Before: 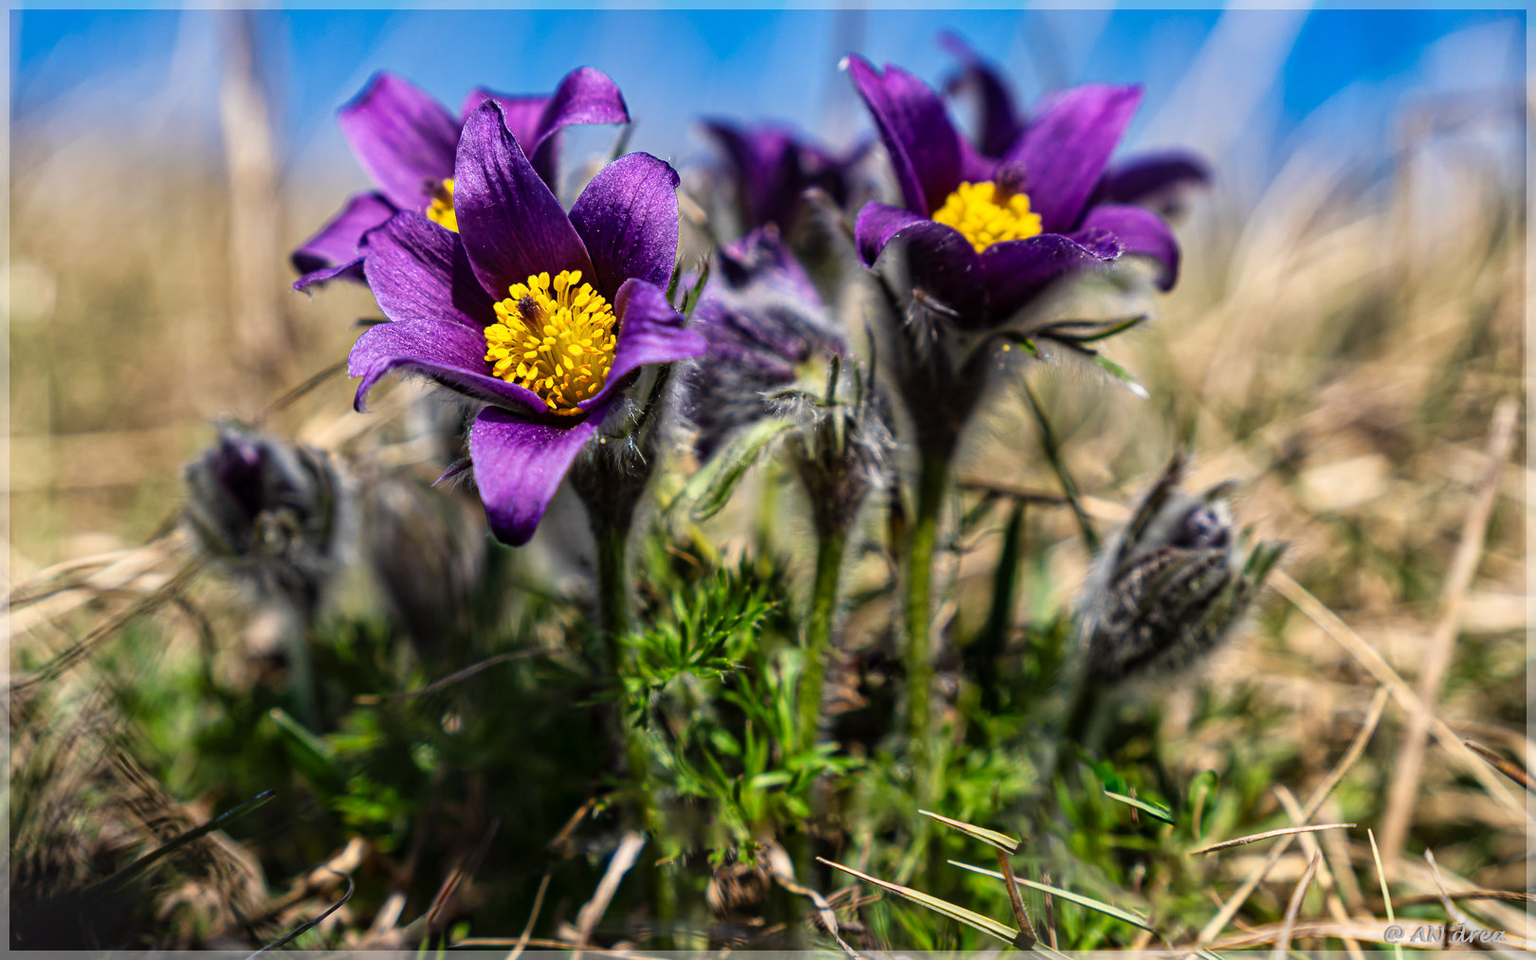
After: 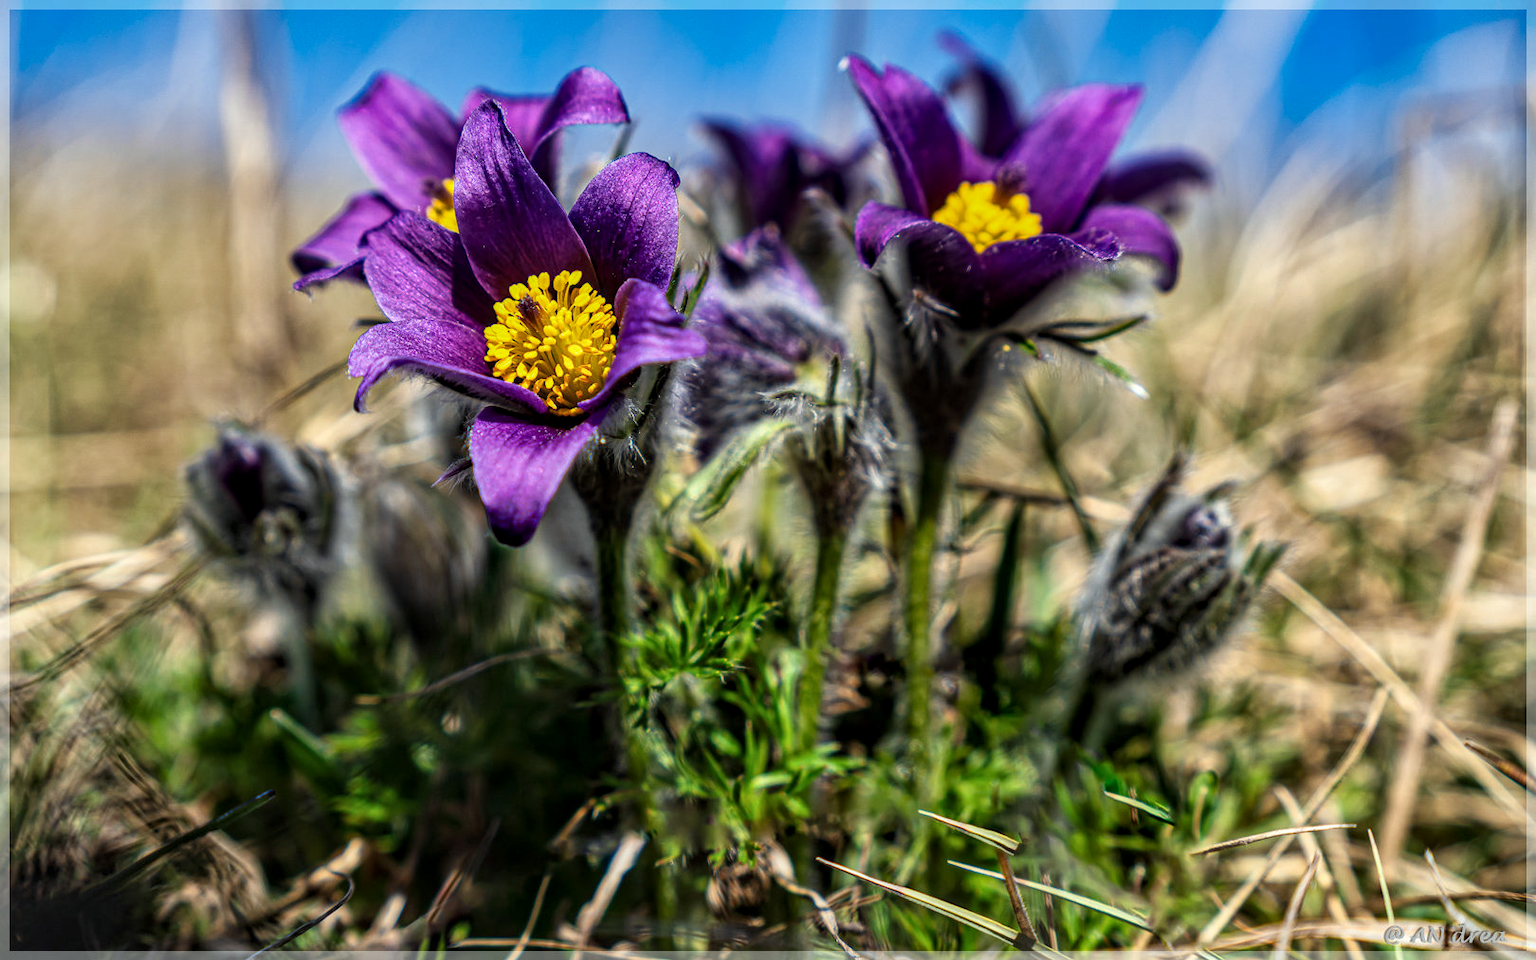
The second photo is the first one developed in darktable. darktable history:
local contrast: on, module defaults
color calibration: illuminant Planckian (black body), x 0.351, y 0.352, temperature 4794.27 K
